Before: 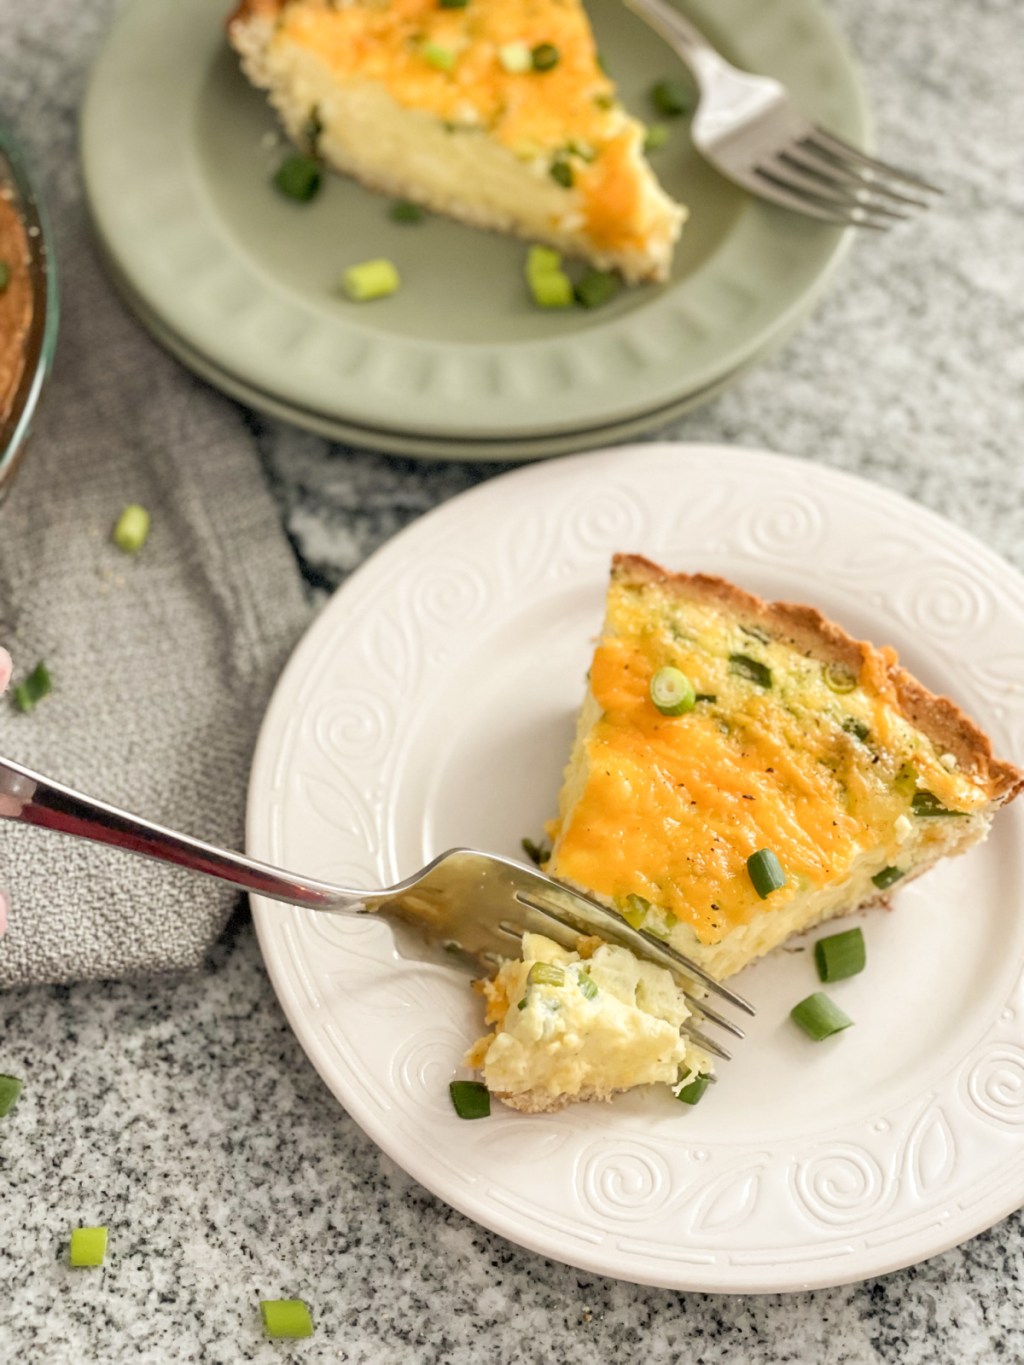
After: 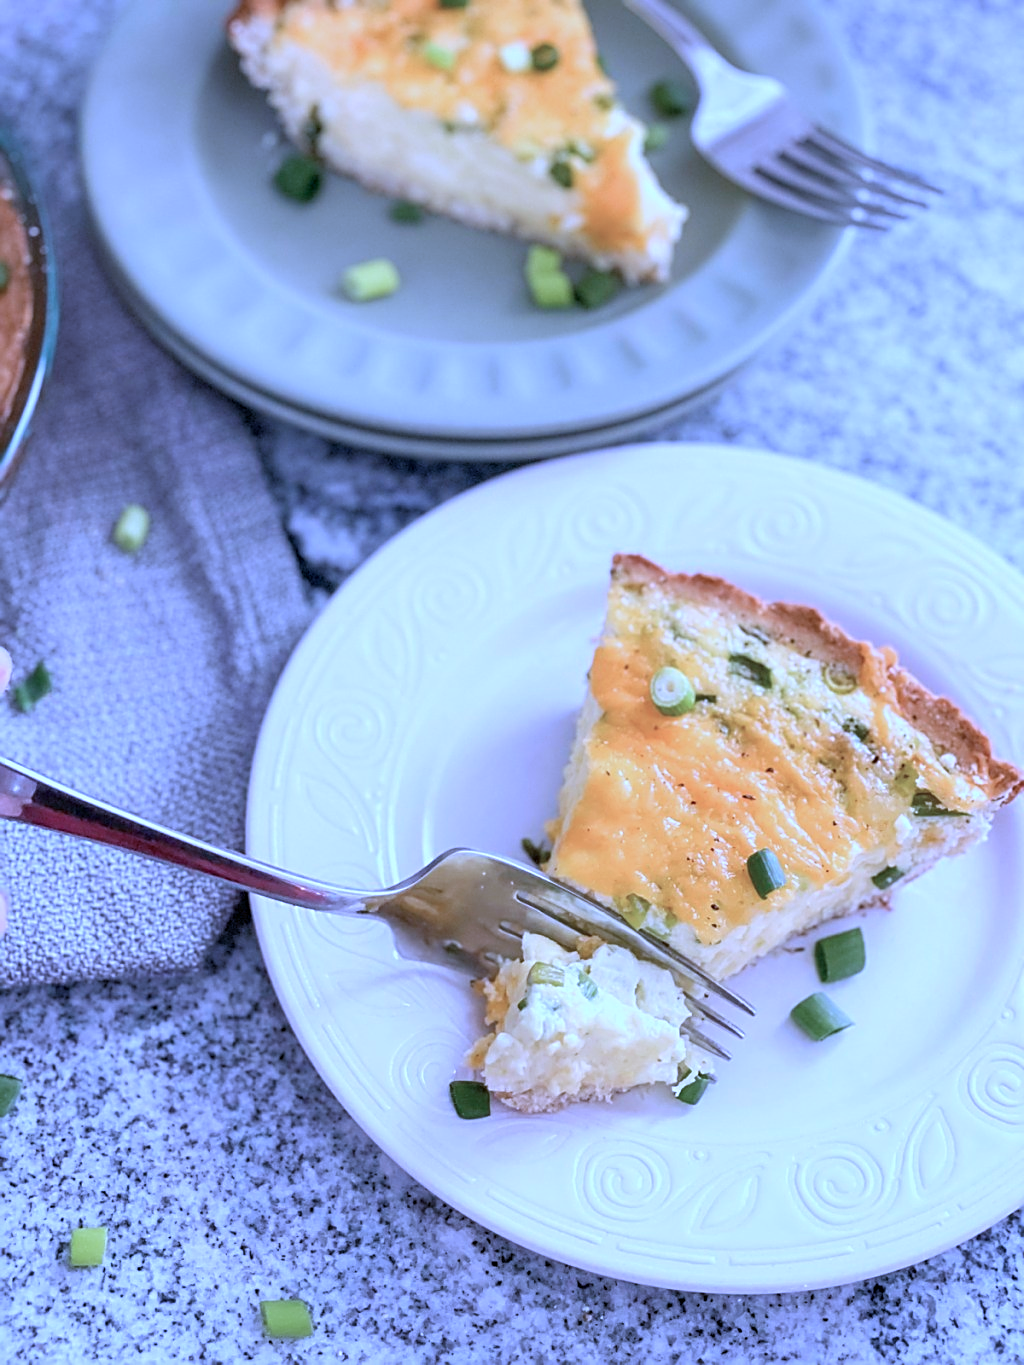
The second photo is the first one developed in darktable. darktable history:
color calibration: output R [1.063, -0.012, -0.003, 0], output B [-0.079, 0.047, 1, 0], illuminant custom, x 0.46, y 0.43, temperature 2642.66 K
sharpen: on, module defaults
